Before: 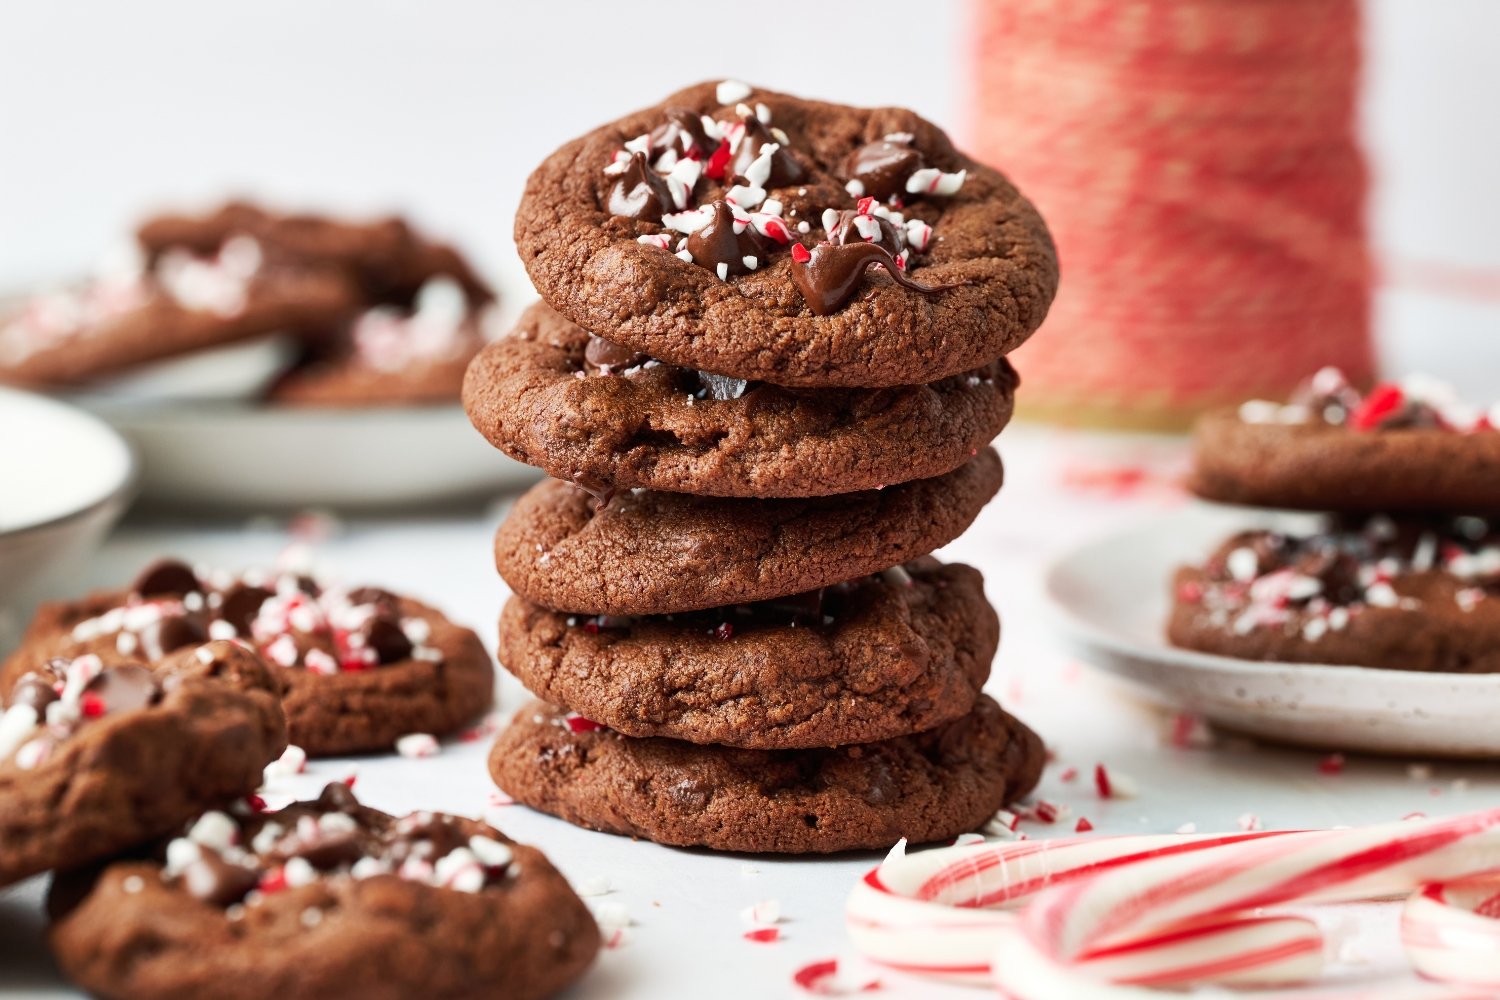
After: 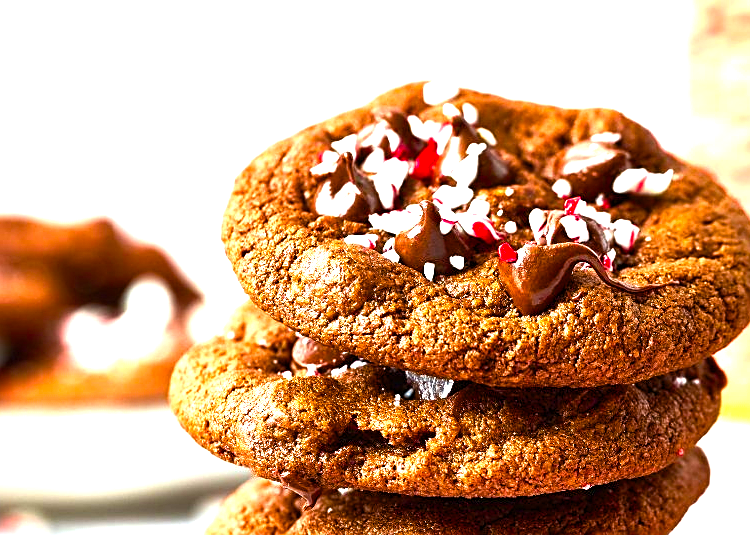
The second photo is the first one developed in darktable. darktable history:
crop: left 19.556%, right 30.401%, bottom 46.458%
color balance rgb: linear chroma grading › global chroma 9%, perceptual saturation grading › global saturation 36%, perceptual saturation grading › shadows 35%, perceptual brilliance grading › global brilliance 15%, perceptual brilliance grading › shadows -35%, global vibrance 15%
exposure: black level correction 0, exposure 1.1 EV, compensate exposure bias true, compensate highlight preservation false
sharpen: on, module defaults
